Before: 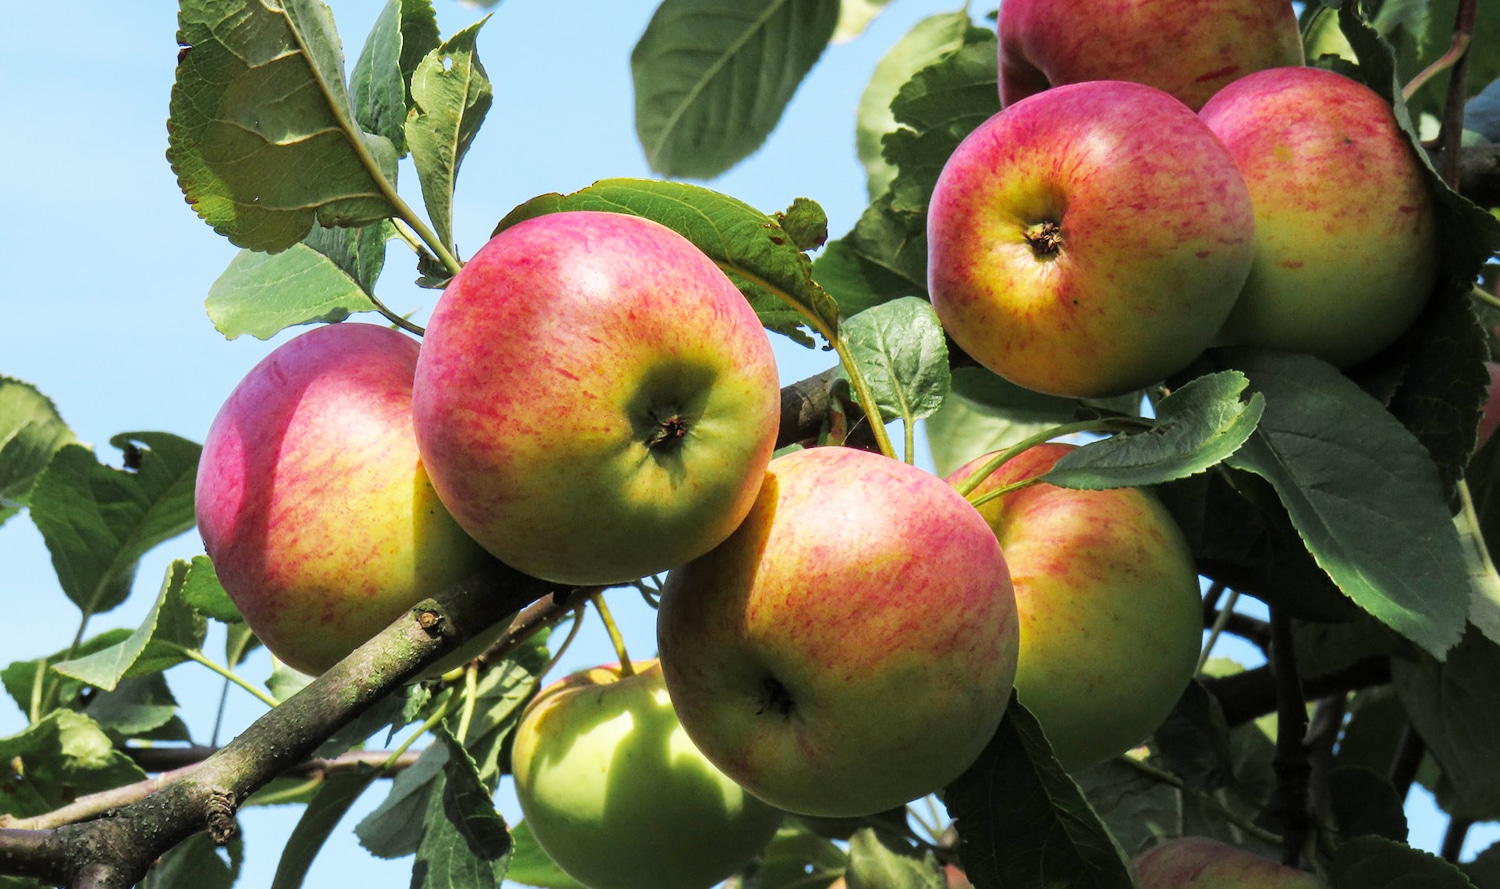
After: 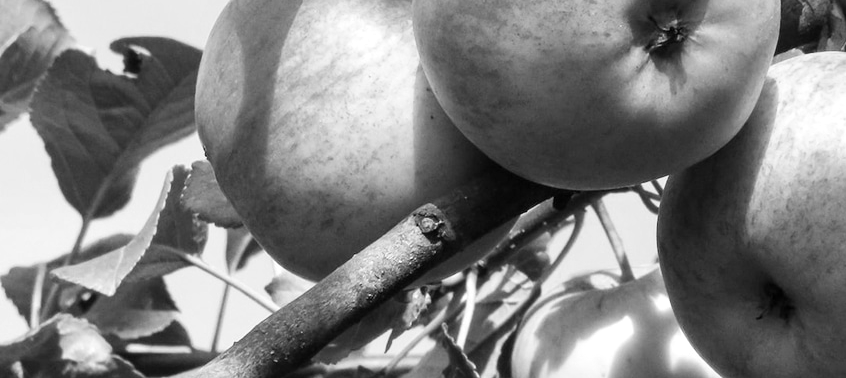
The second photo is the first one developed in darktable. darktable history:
crop: top 44.483%, right 43.593%, bottom 12.892%
monochrome: on, module defaults
white balance: red 1.188, blue 1.11
